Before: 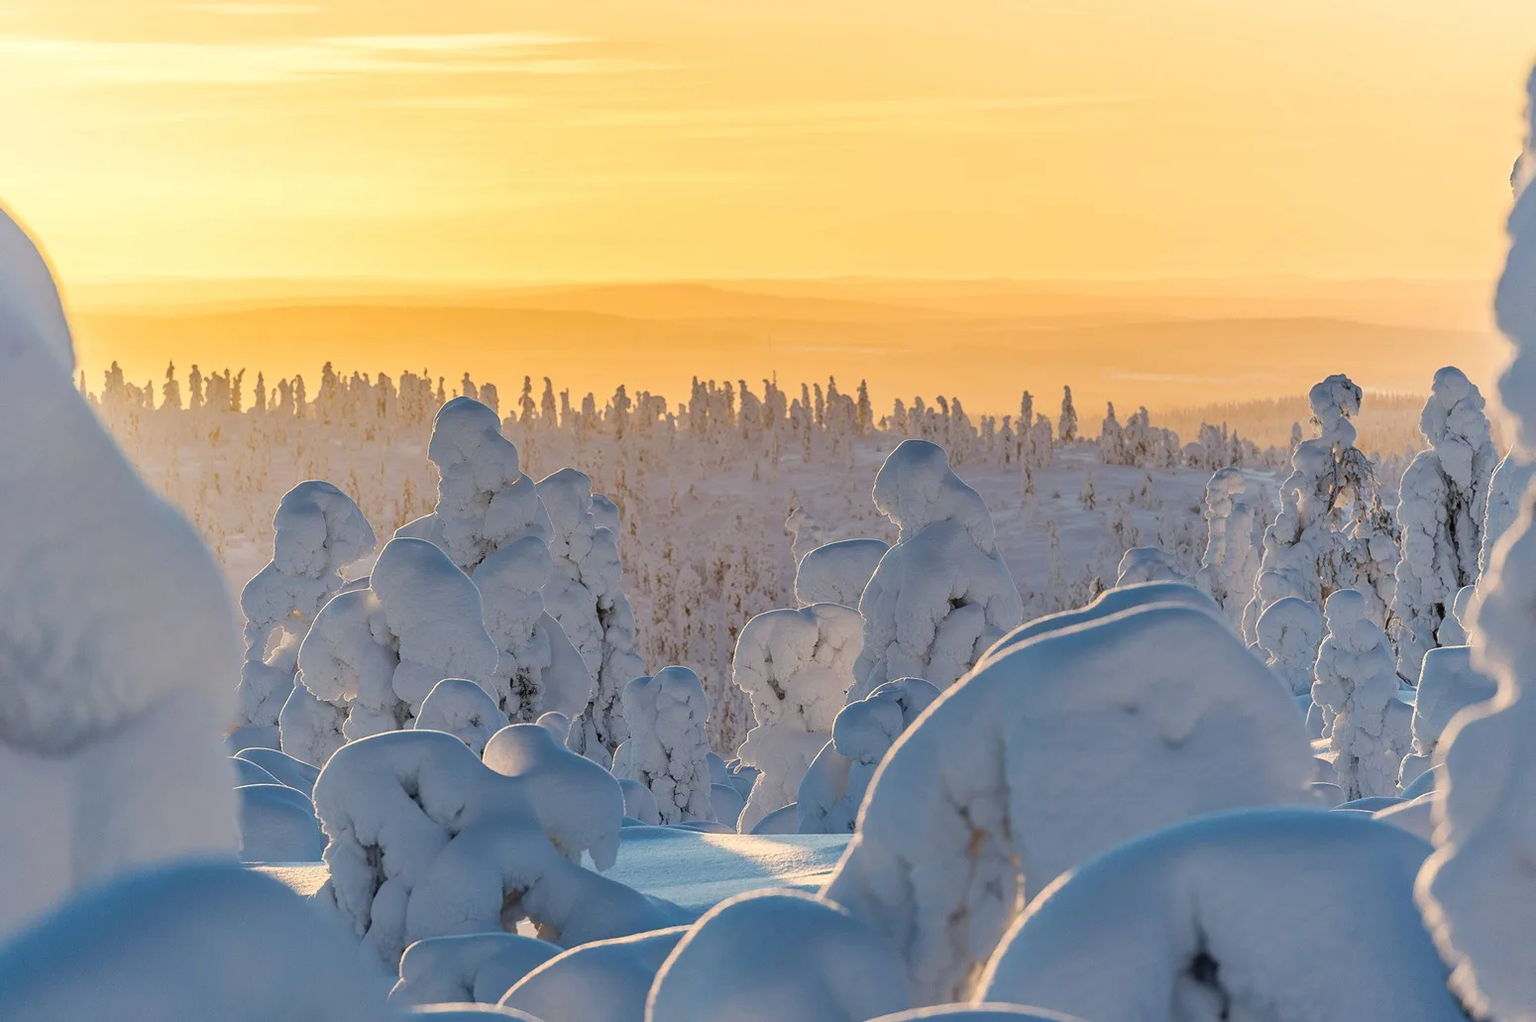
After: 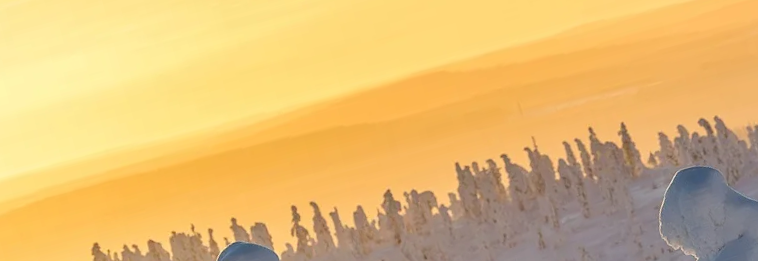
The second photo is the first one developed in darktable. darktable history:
rotate and perspective: rotation -14.8°, crop left 0.1, crop right 0.903, crop top 0.25, crop bottom 0.748
exposure: compensate highlight preservation false
crop: left 10.121%, top 10.631%, right 36.218%, bottom 51.526%
